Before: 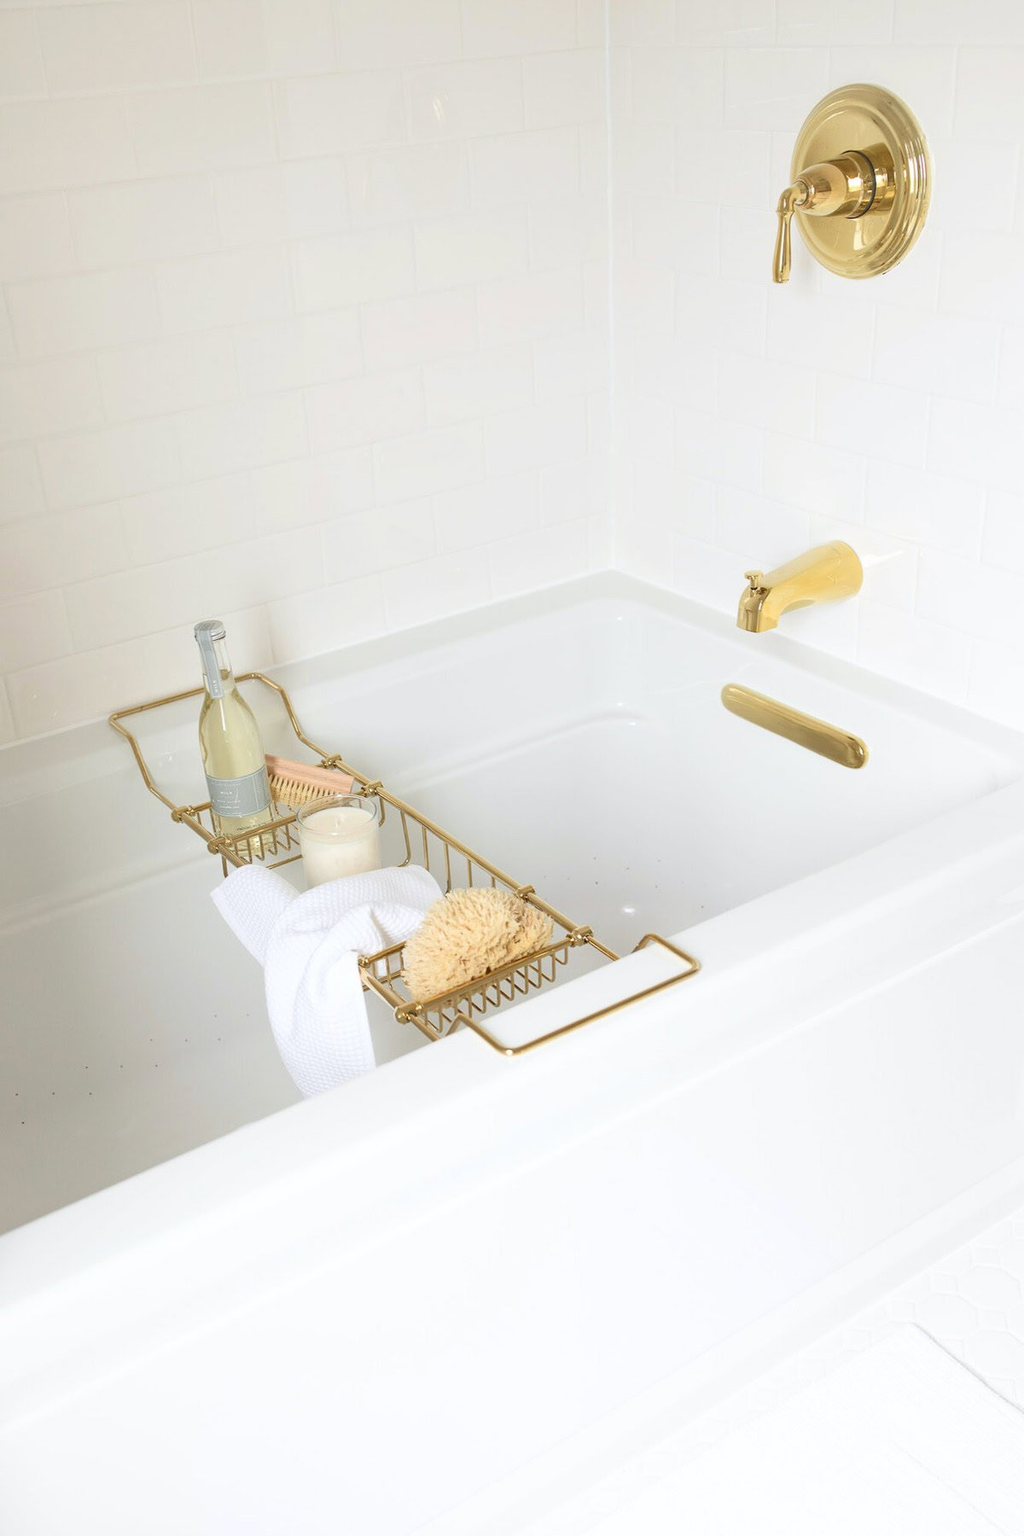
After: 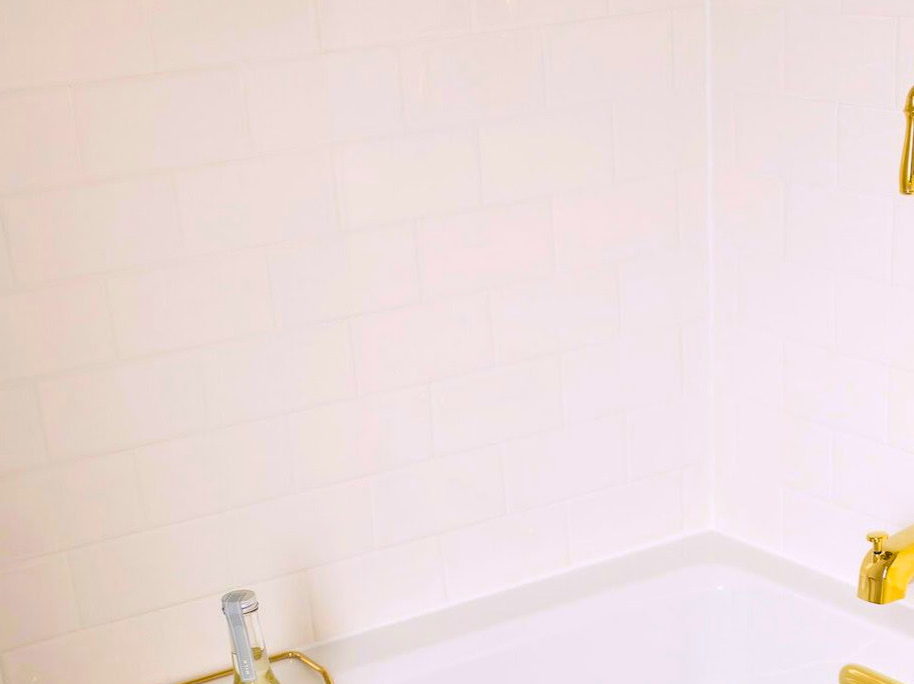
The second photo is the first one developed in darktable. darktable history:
color calibration: illuminant same as pipeline (D50), adaptation none (bypass), x 0.331, y 0.334, temperature 5009.68 K
crop: left 0.583%, top 7.643%, right 23.2%, bottom 54.326%
color balance rgb: shadows lift › luminance -28.47%, shadows lift › chroma 14.913%, shadows lift › hue 268.56°, power › chroma 0.324%, power › hue 22.67°, highlights gain › chroma 1.446%, highlights gain › hue 312.2°, perceptual saturation grading › global saturation 19.909%, global vibrance 50.371%
